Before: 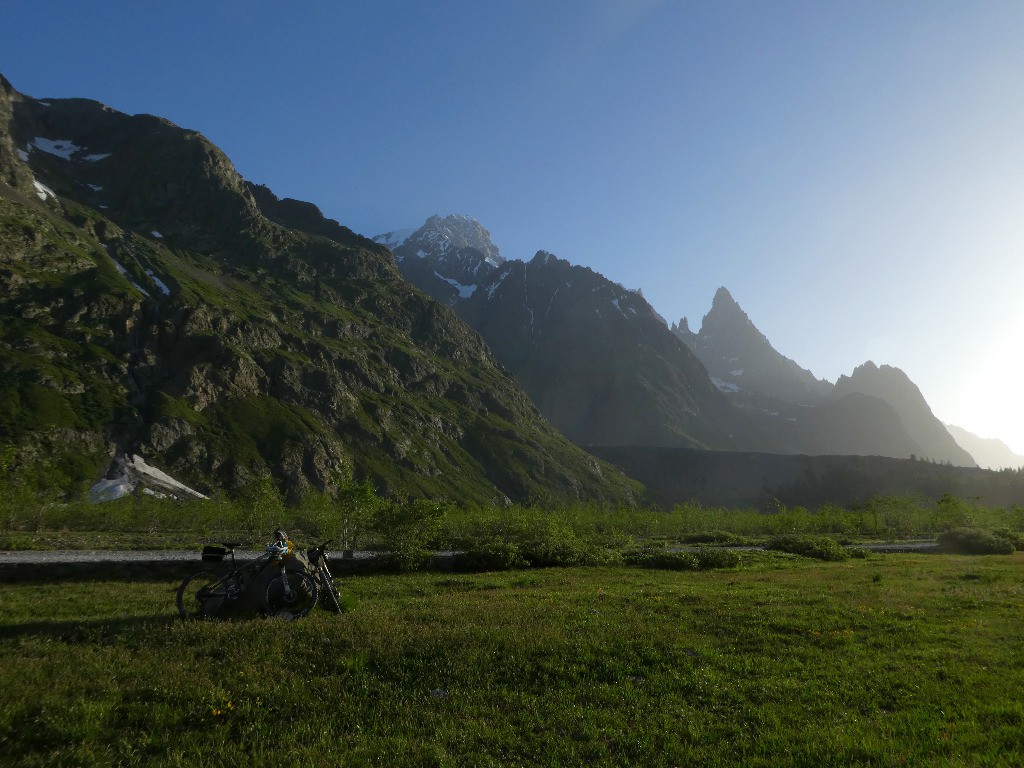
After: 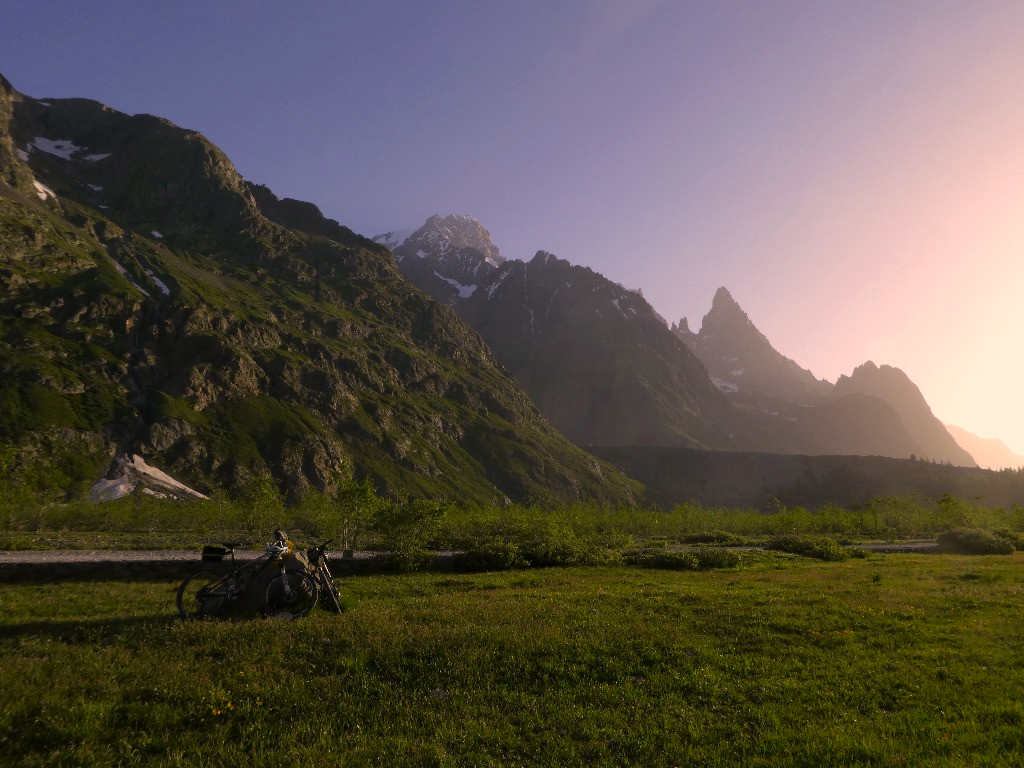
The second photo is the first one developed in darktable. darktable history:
color correction: highlights a* 20.52, highlights b* 19.54
